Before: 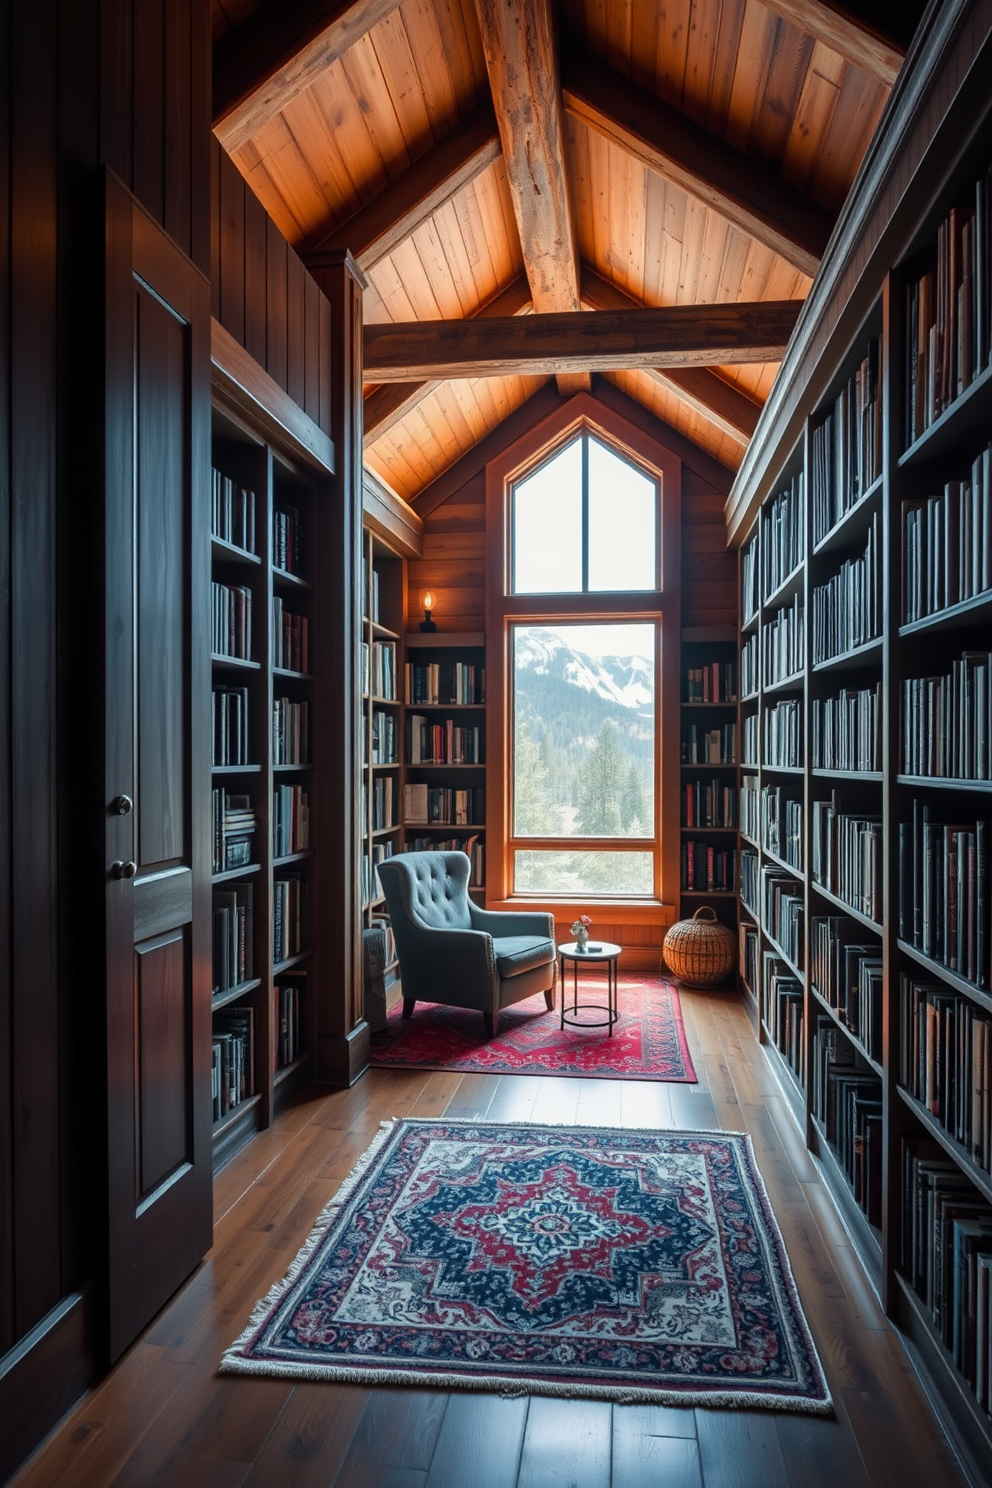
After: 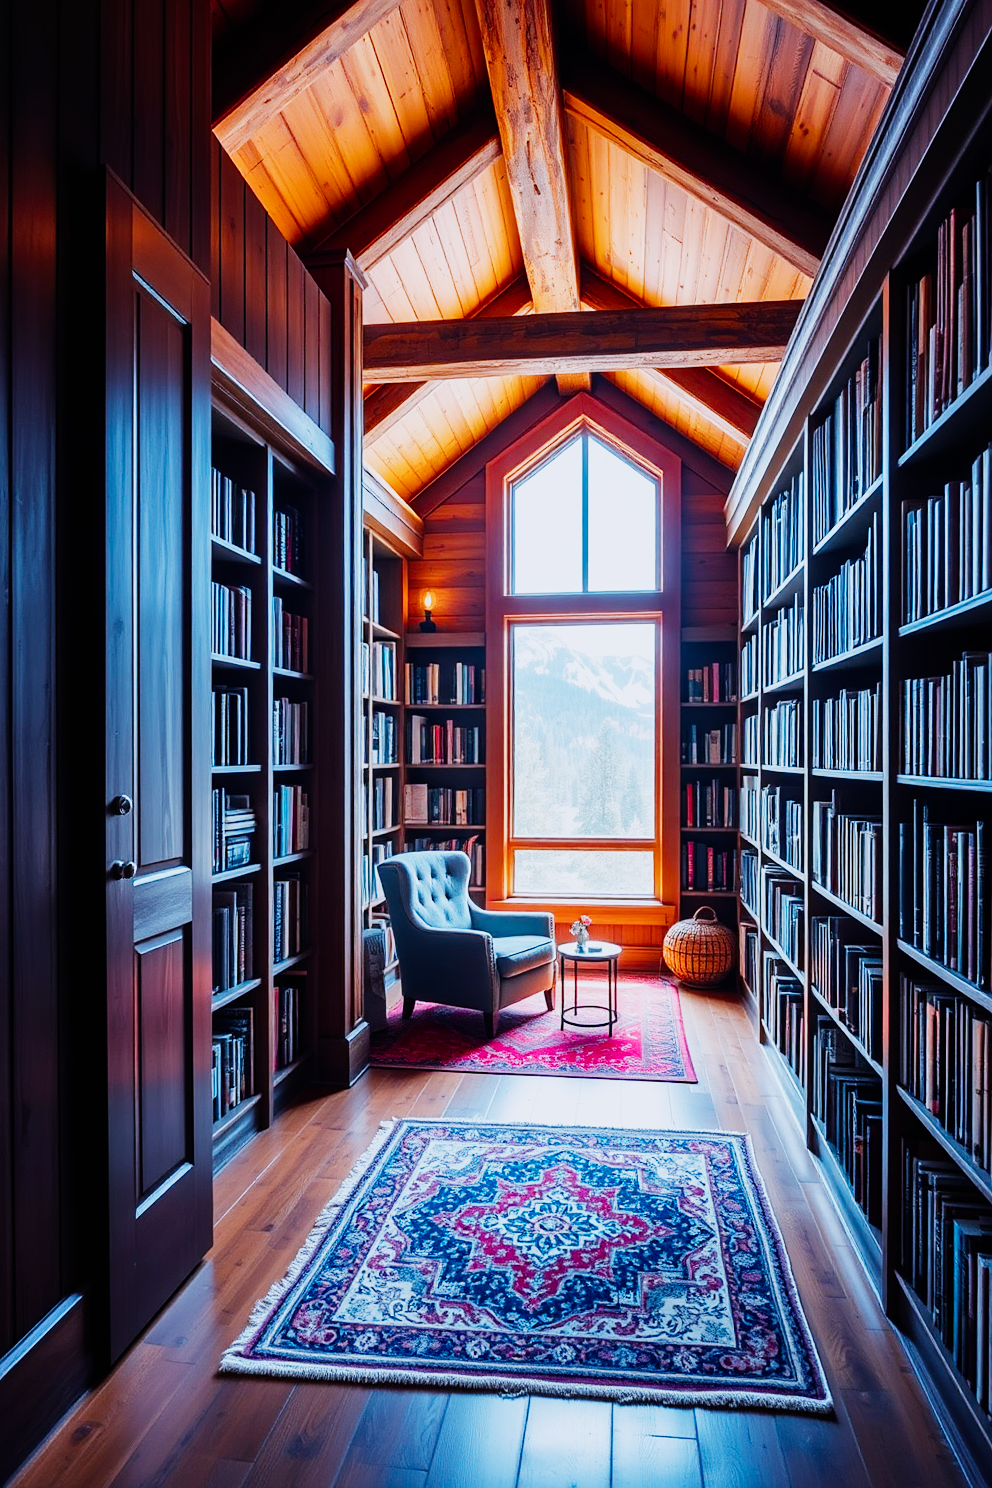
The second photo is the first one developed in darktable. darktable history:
sharpen: radius 1.272, amount 0.305, threshold 0
sigmoid: skew -0.2, preserve hue 0%, red attenuation 0.1, red rotation 0.035, green attenuation 0.1, green rotation -0.017, blue attenuation 0.15, blue rotation -0.052, base primaries Rec2020
color balance rgb: linear chroma grading › global chroma 15%, perceptual saturation grading › global saturation 30%
color calibration: illuminant as shot in camera, x 0.377, y 0.392, temperature 4169.3 K, saturation algorithm version 1 (2020)
shadows and highlights: shadows 30.86, highlights 0, soften with gaussian
exposure: exposure 0.943 EV, compensate highlight preservation false
